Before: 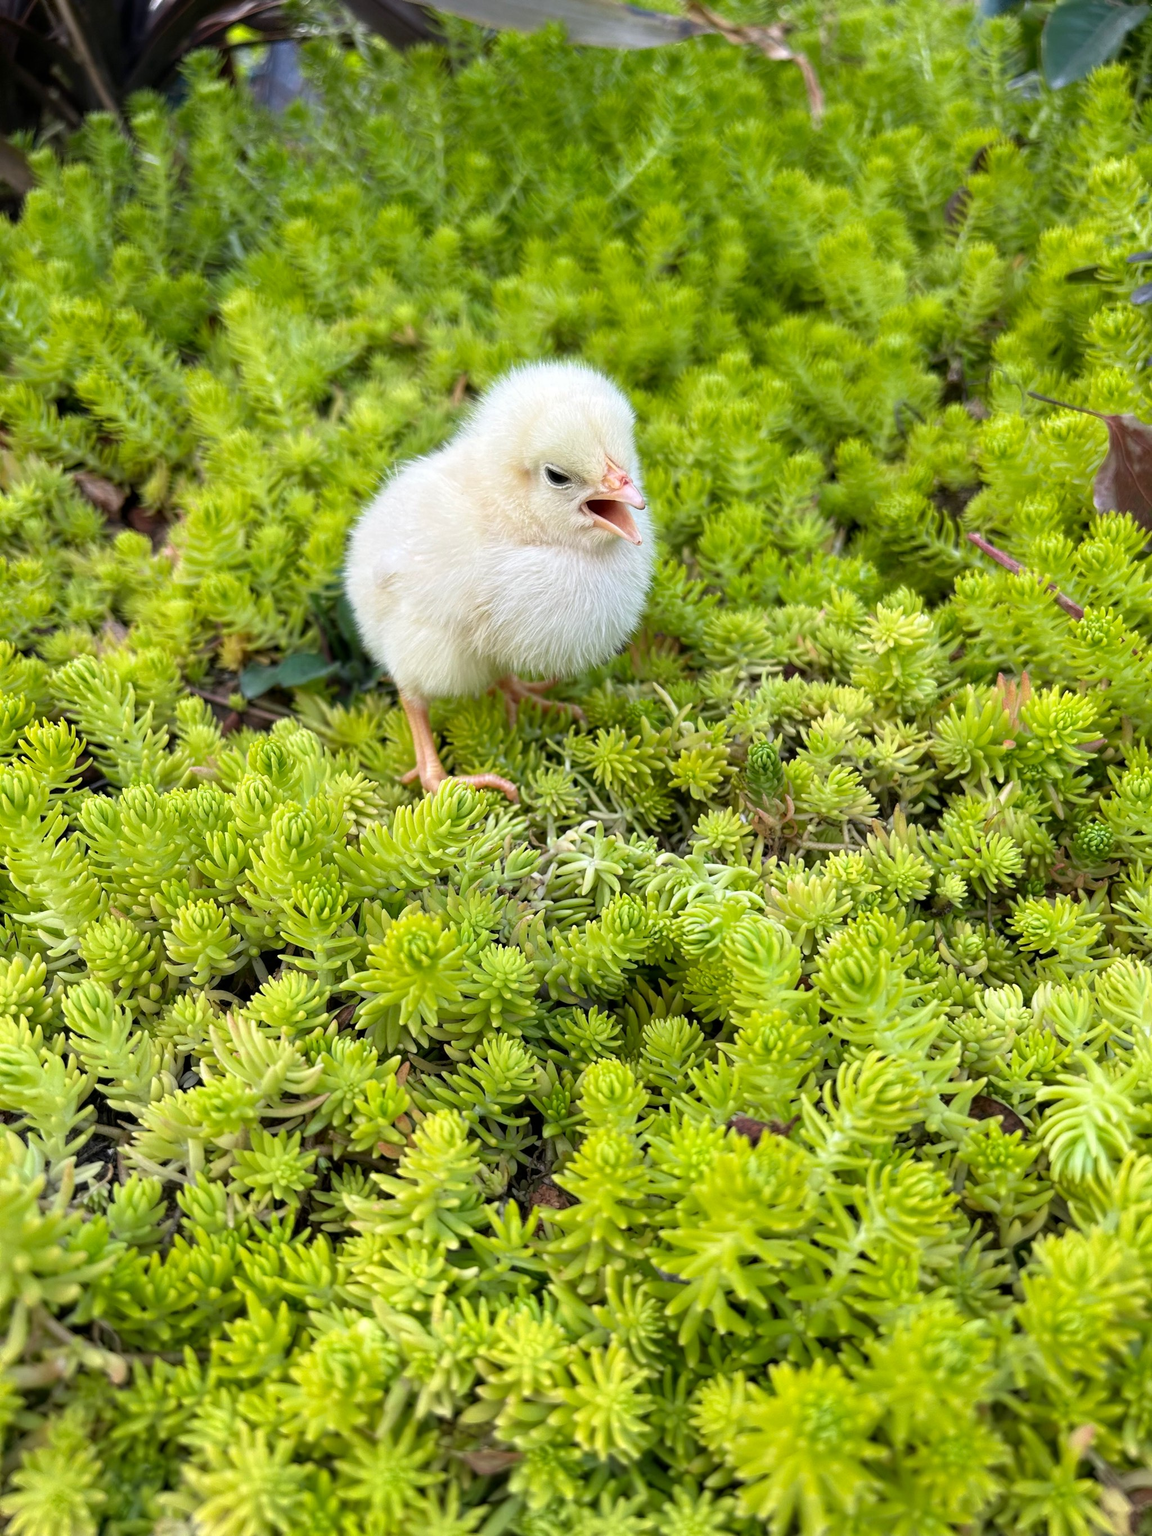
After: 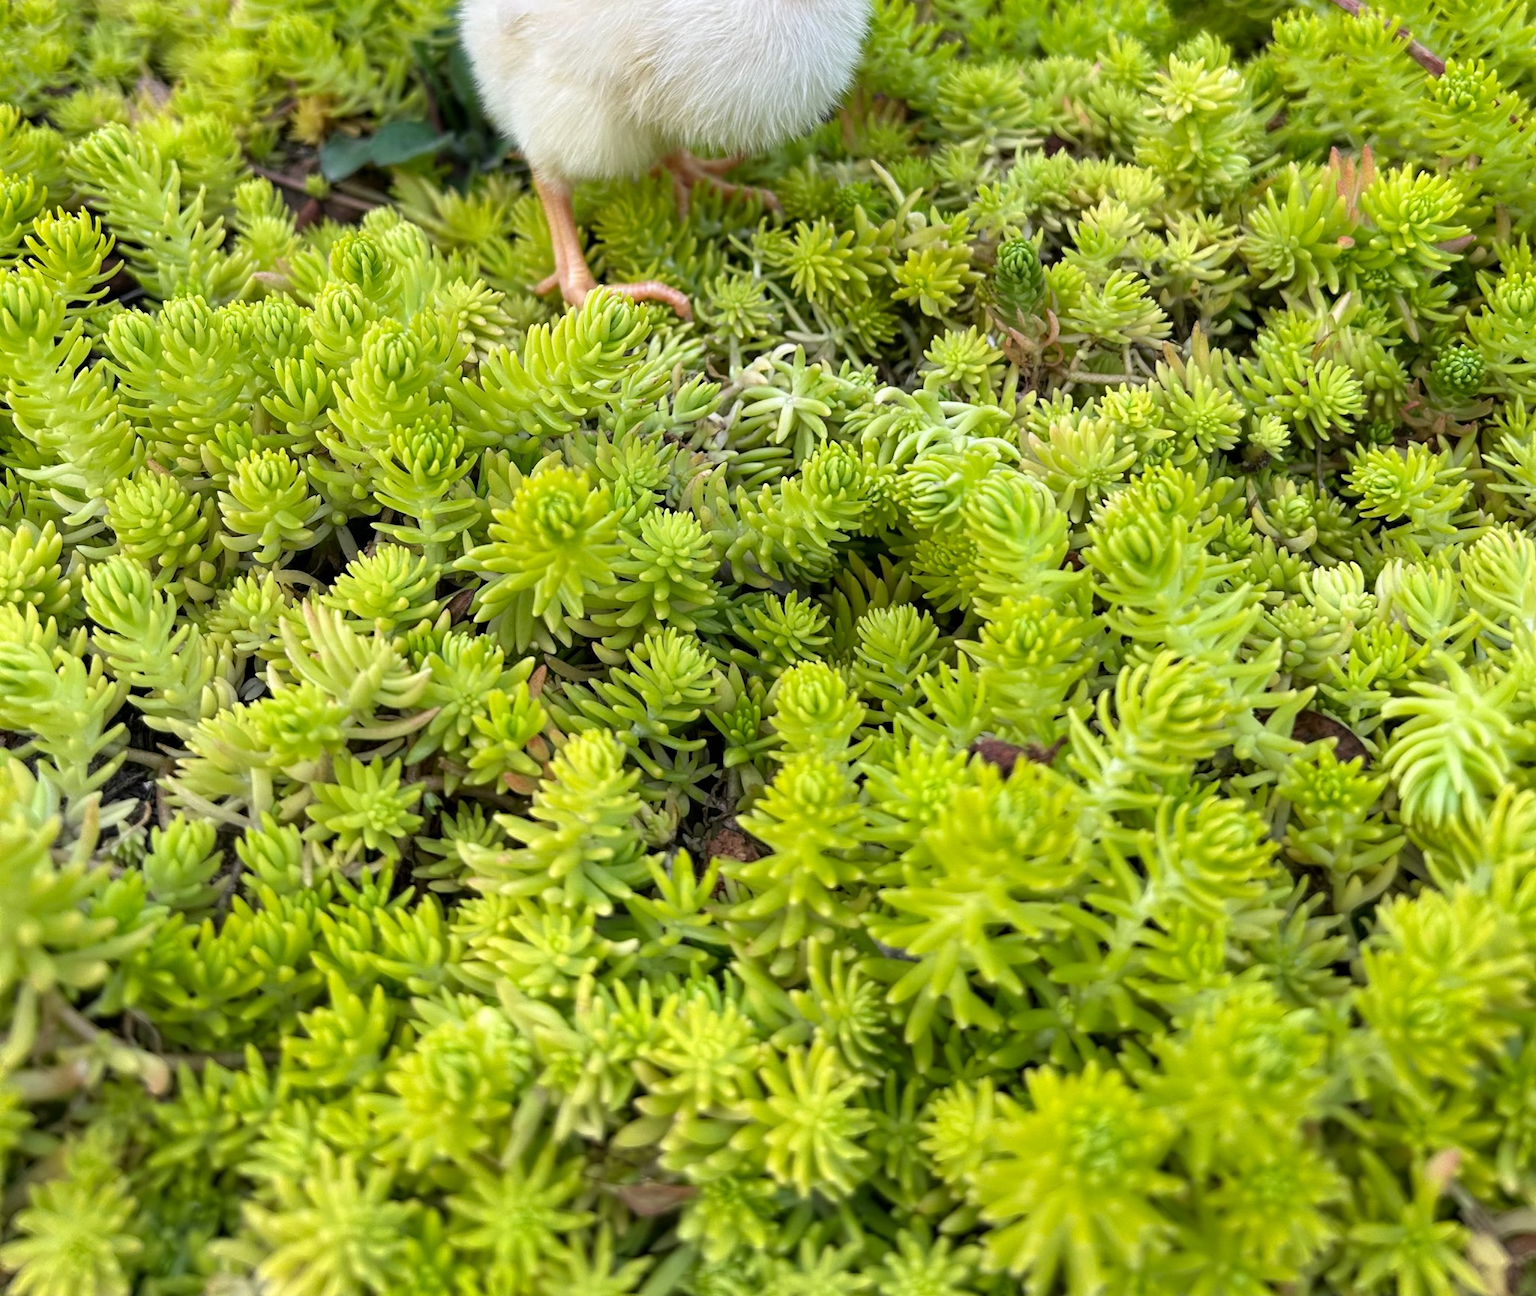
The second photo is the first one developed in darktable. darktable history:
crop and rotate: top 36.661%
